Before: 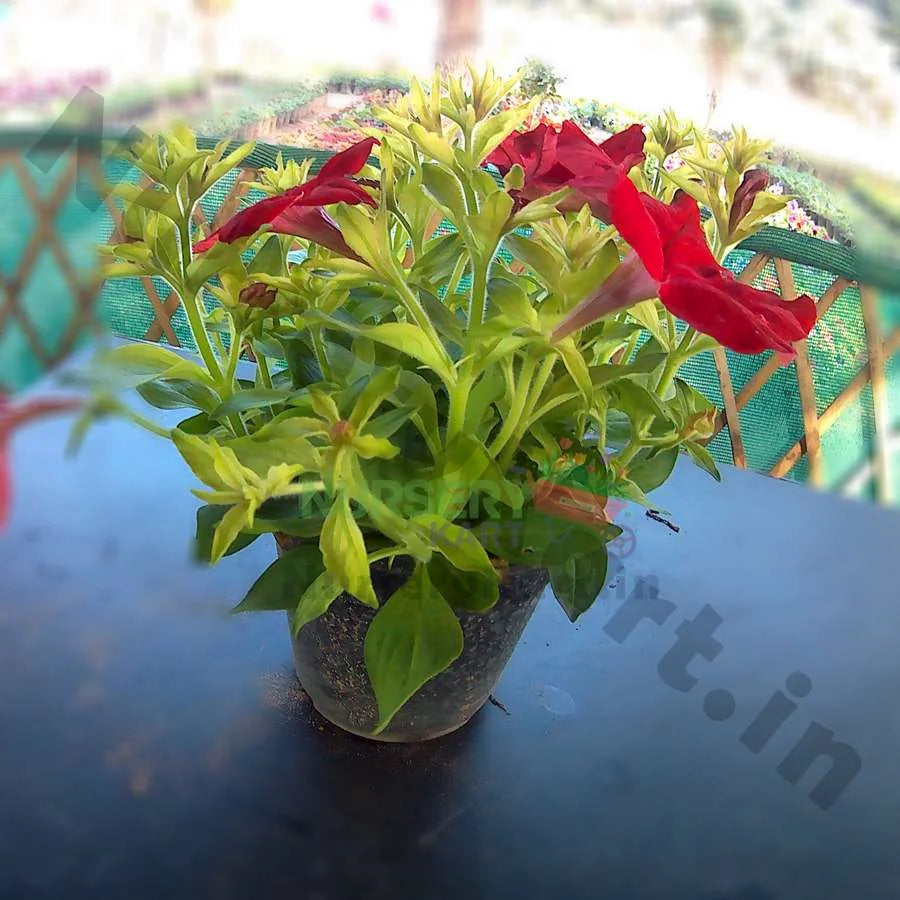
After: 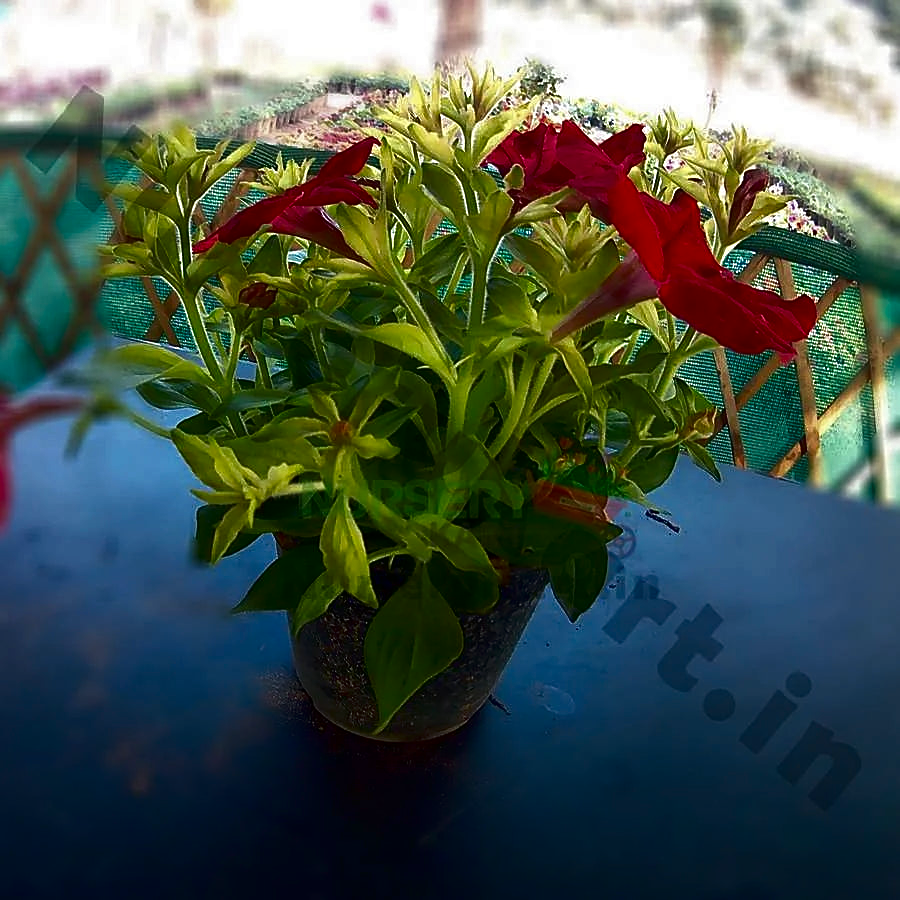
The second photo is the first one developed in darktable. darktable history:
contrast brightness saturation: brightness -0.52
sharpen: on, module defaults
